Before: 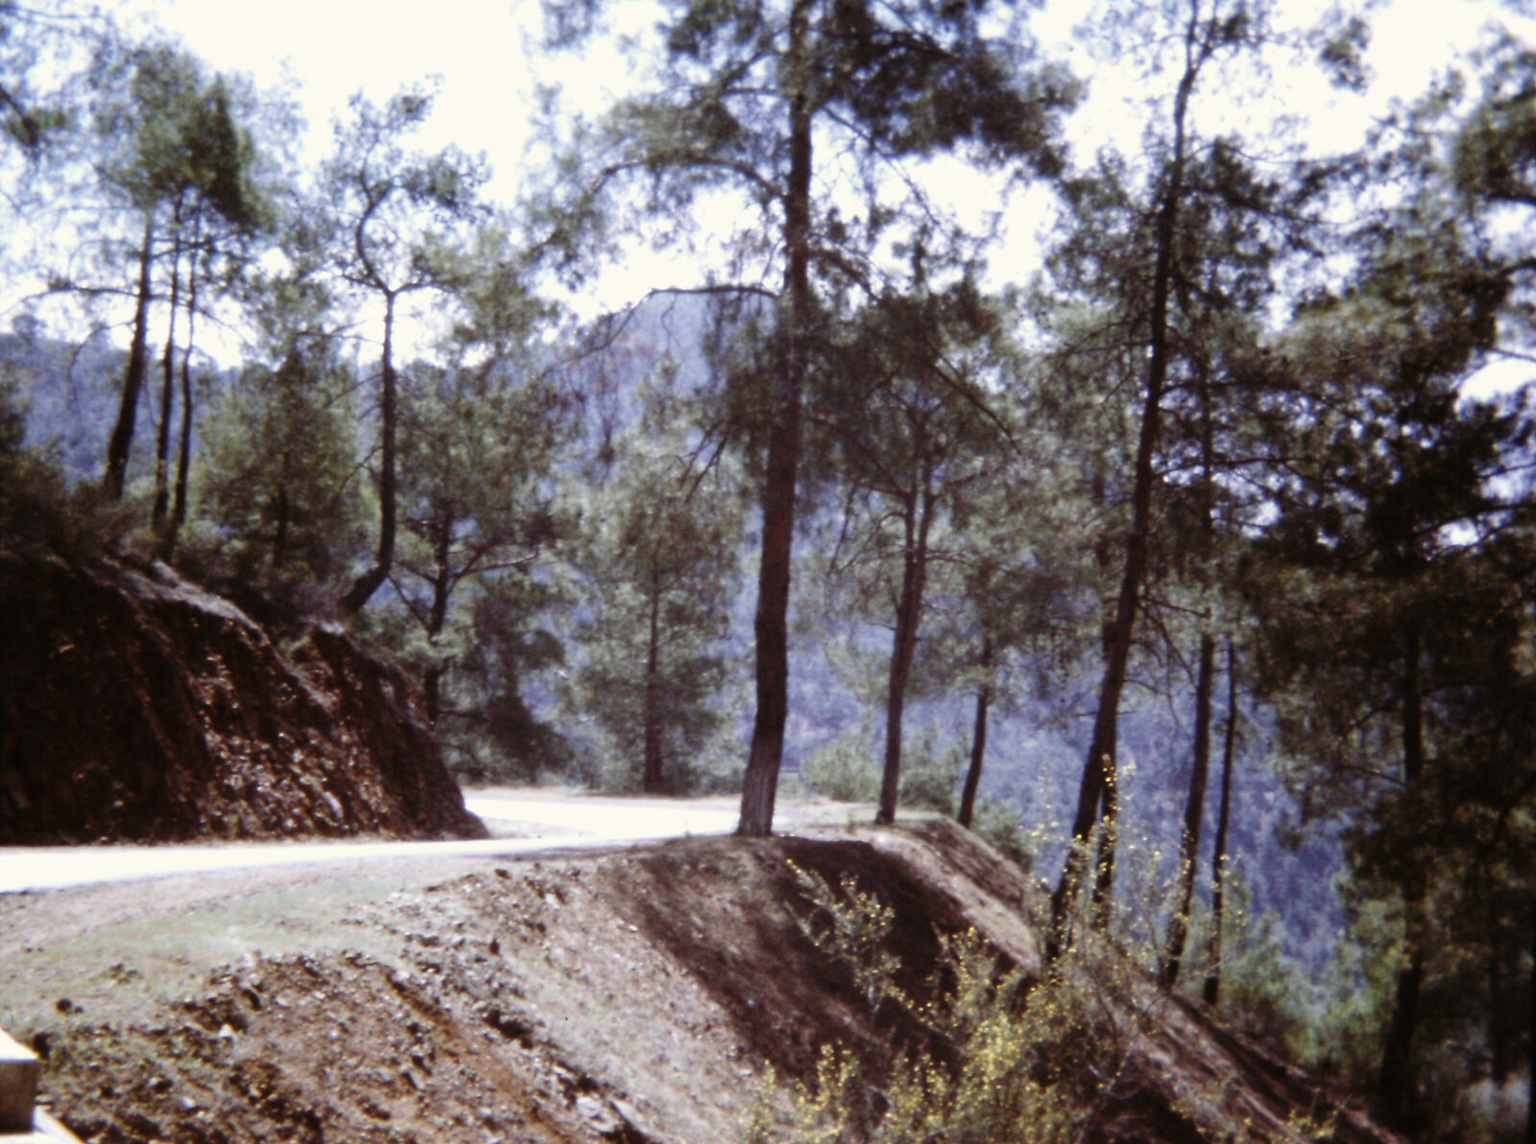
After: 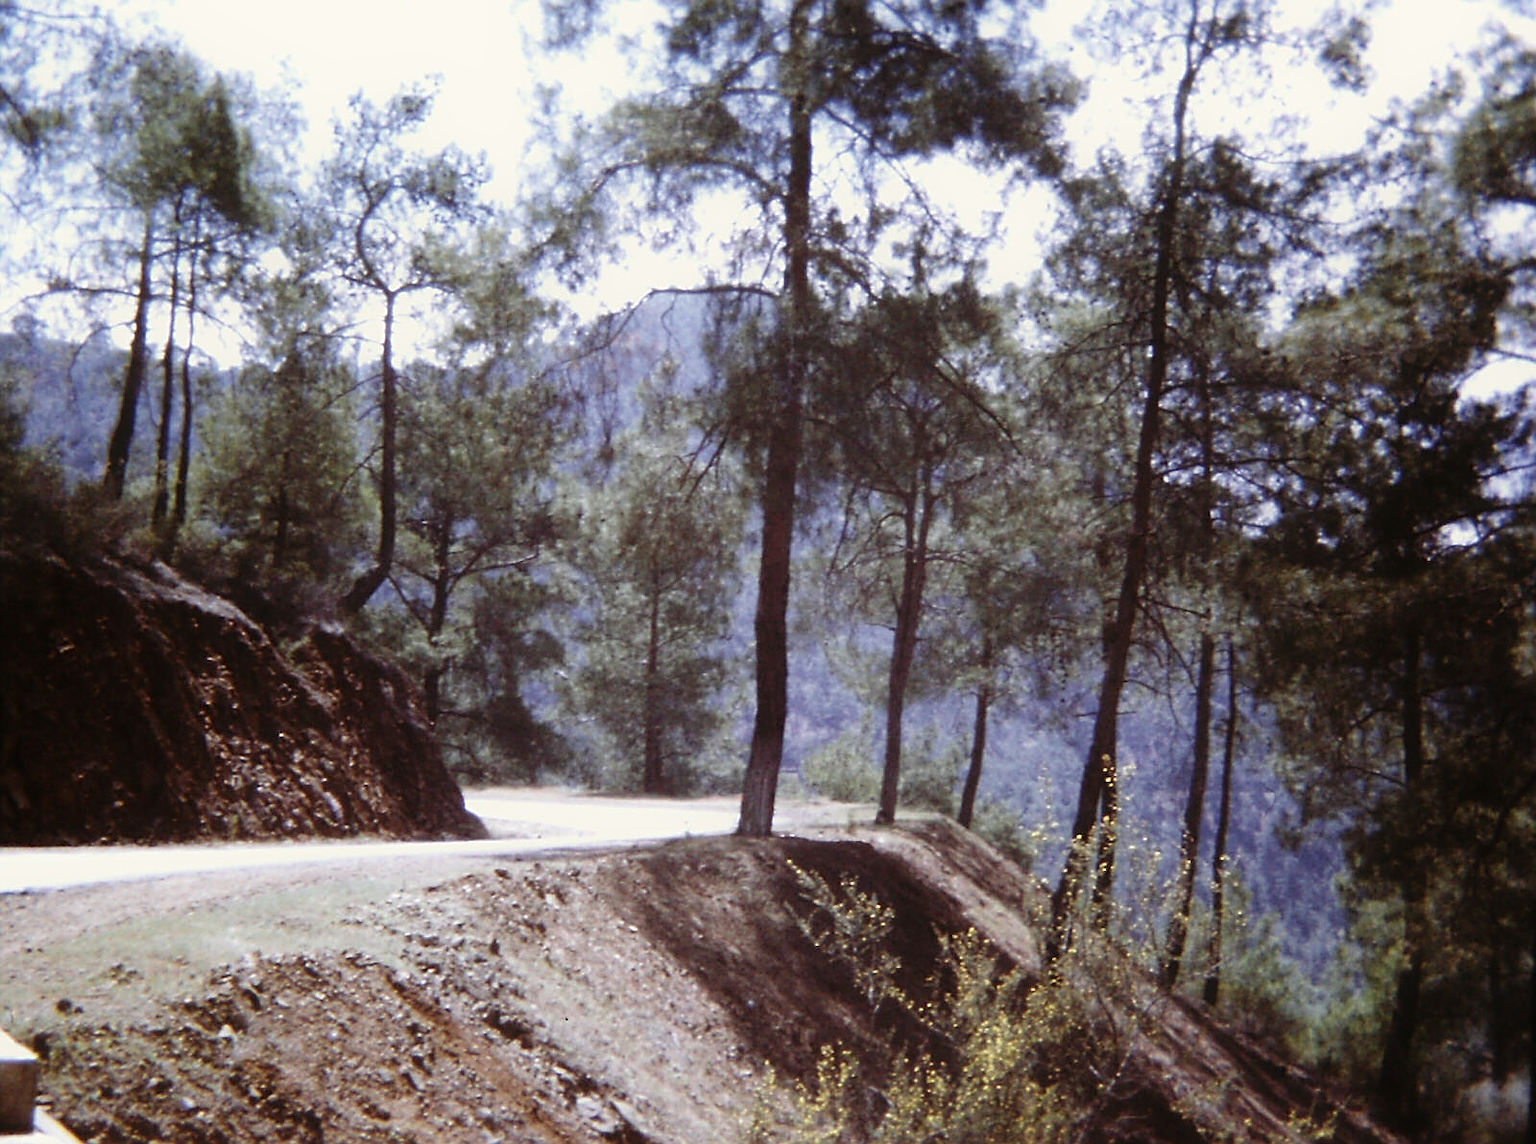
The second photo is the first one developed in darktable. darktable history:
contrast equalizer: y [[0.5, 0.488, 0.462, 0.461, 0.491, 0.5], [0.5 ×6], [0.5 ×6], [0 ×6], [0 ×6]]
sharpen: radius 1.4, amount 1.25, threshold 0.7
